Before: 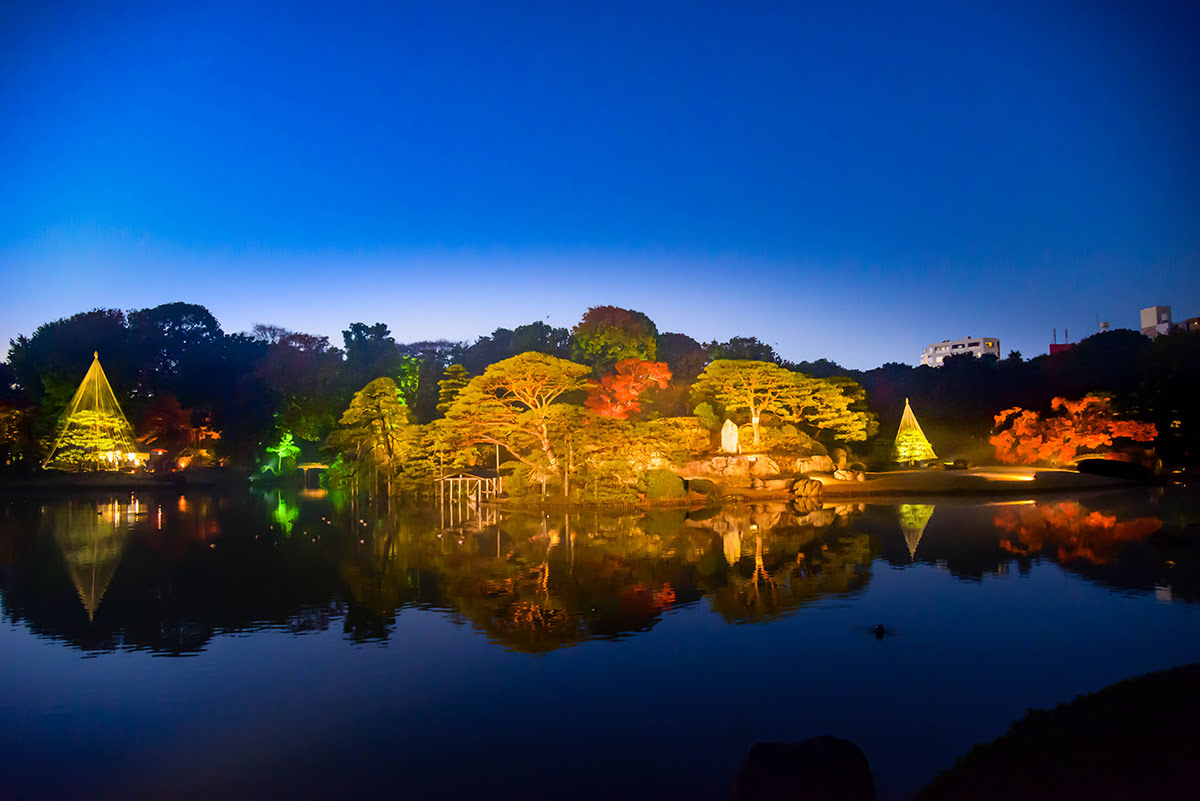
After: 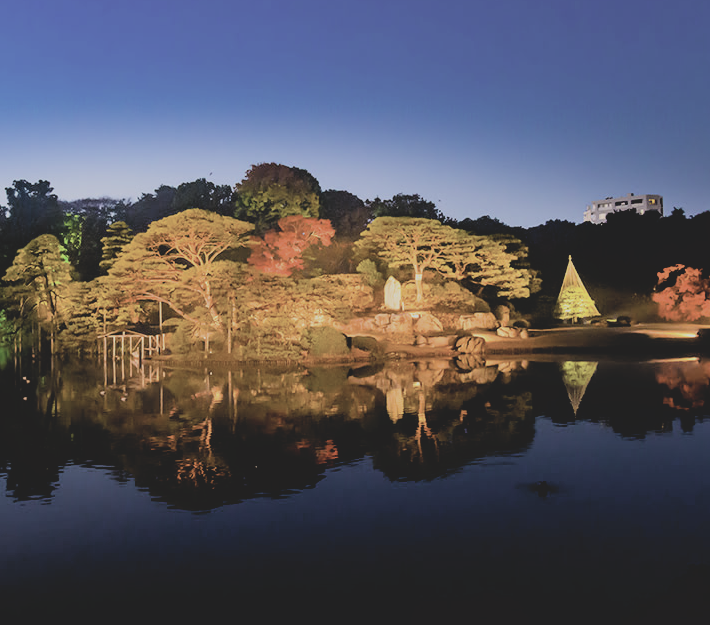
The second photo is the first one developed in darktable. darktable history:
crop and rotate: left 28.122%, top 17.939%, right 12.636%, bottom 3.916%
contrast brightness saturation: contrast -0.257, saturation -0.434
filmic rgb: black relative exposure -4.04 EV, white relative exposure 3 EV, hardness 3.01, contrast 1.39, color science v6 (2022)
